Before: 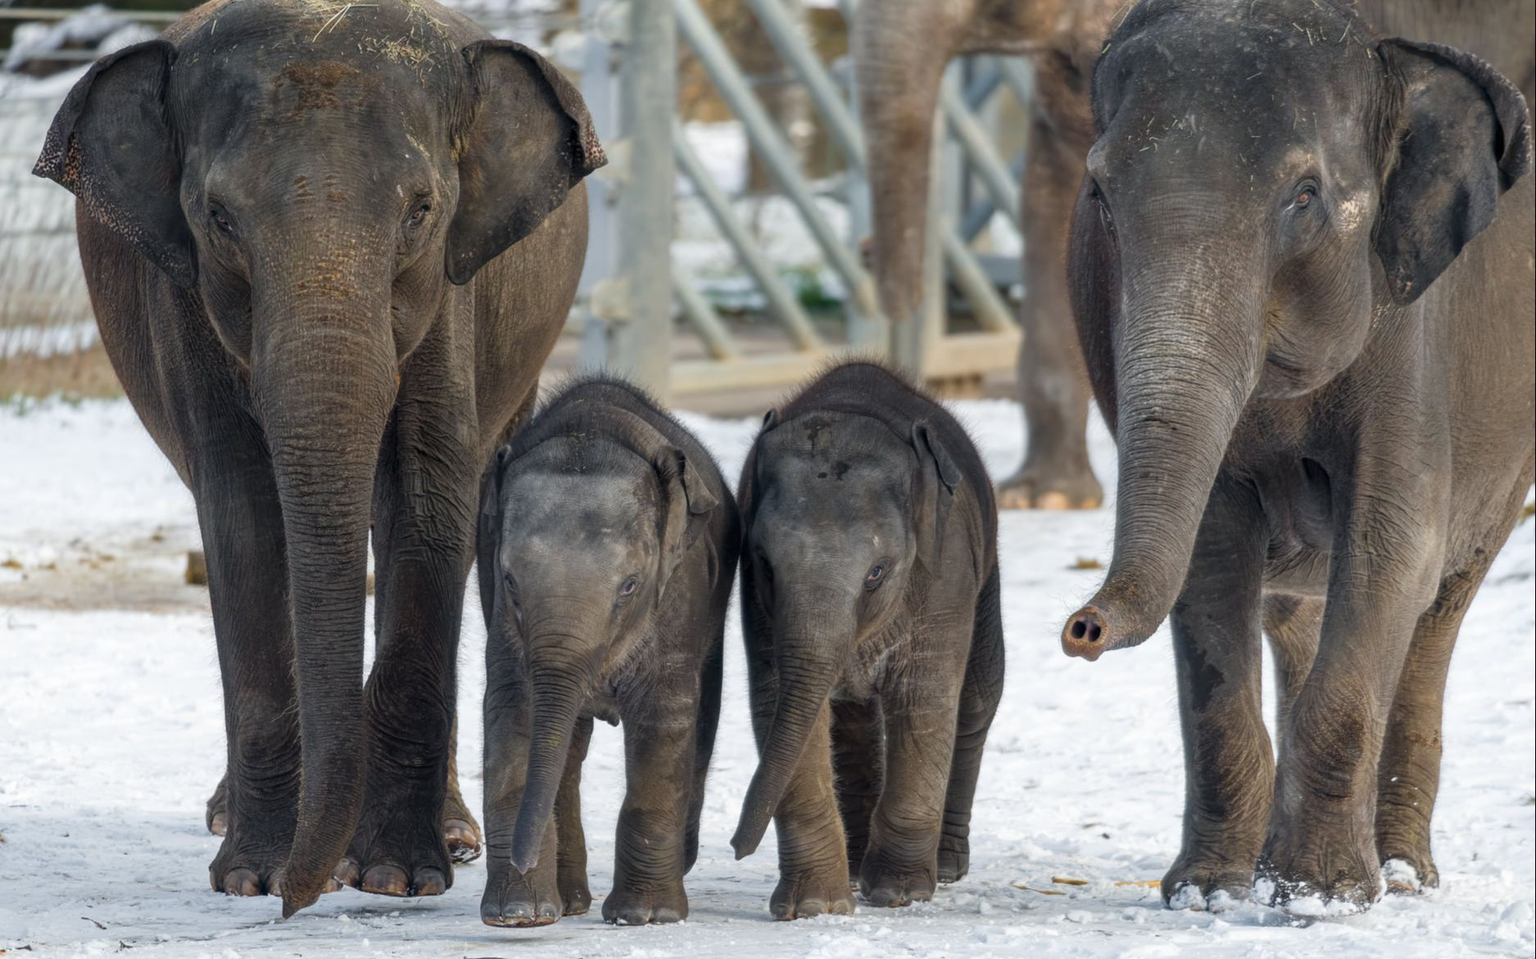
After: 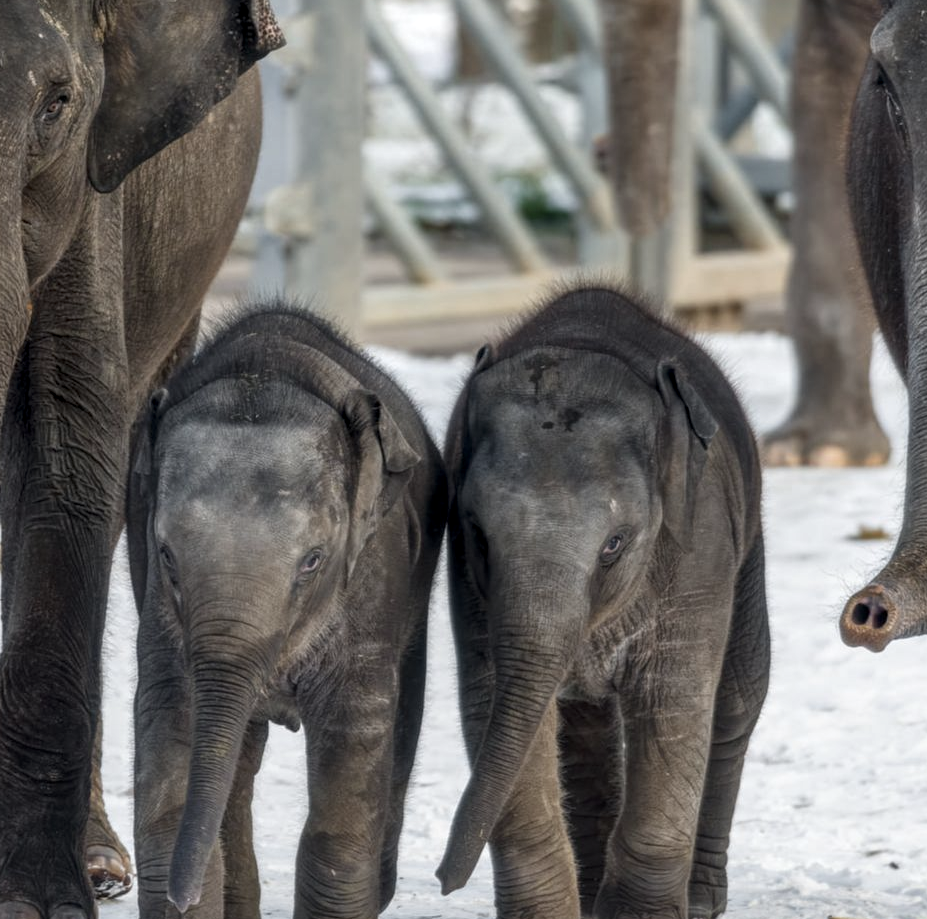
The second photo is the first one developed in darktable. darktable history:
crop and rotate: angle 0.02°, left 24.353%, top 13.219%, right 26.156%, bottom 8.224%
local contrast: on, module defaults
contrast brightness saturation: contrast 0.06, brightness -0.01, saturation -0.23
